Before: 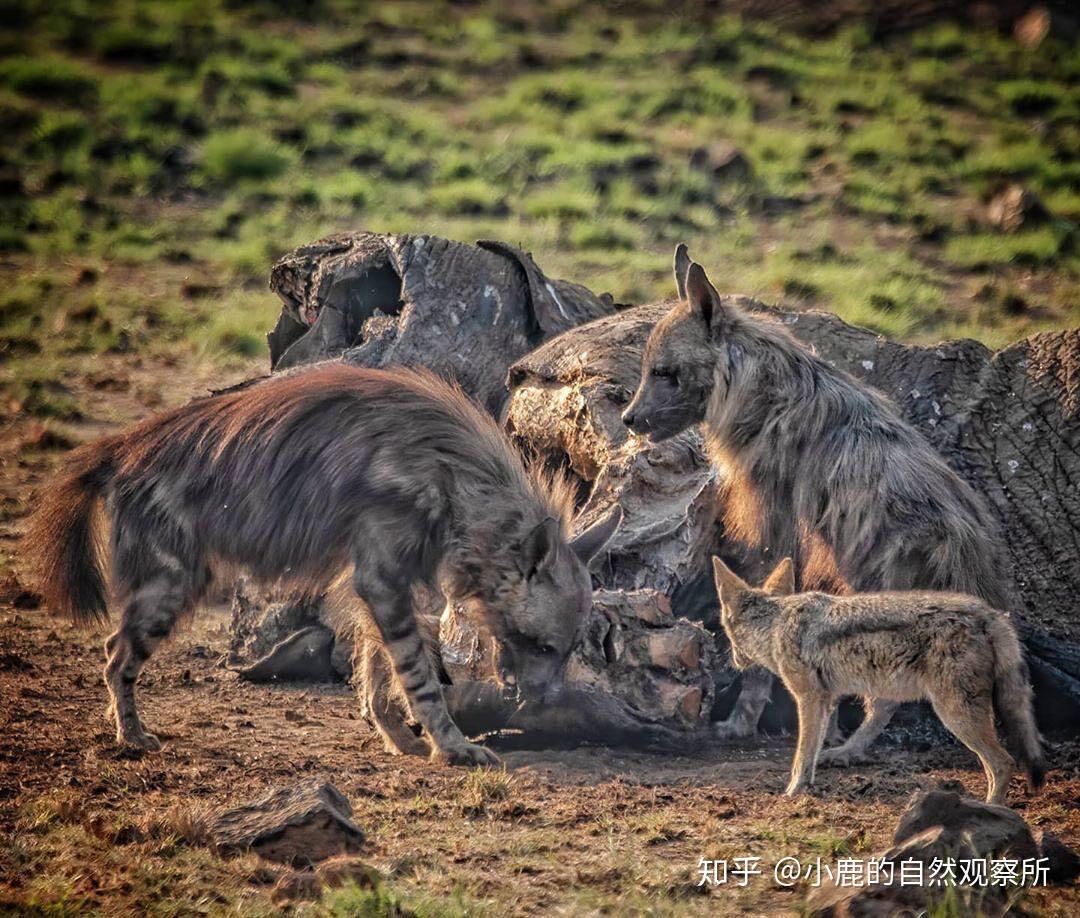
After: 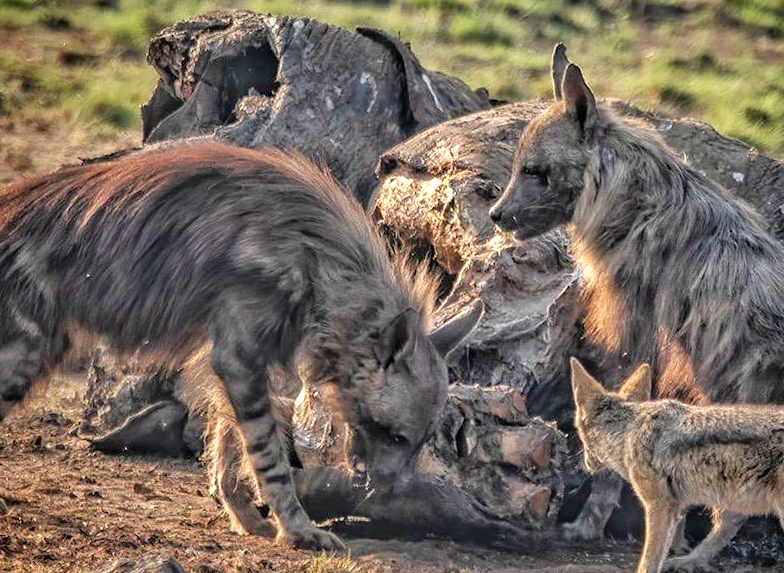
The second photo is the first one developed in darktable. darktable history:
exposure: compensate highlight preservation false
tone equalizer: -8 EV -0.384 EV, -7 EV -0.387 EV, -6 EV -0.325 EV, -5 EV -0.244 EV, -3 EV 0.233 EV, -2 EV 0.352 EV, -1 EV 0.364 EV, +0 EV 0.427 EV, smoothing 1
crop and rotate: angle -3.82°, left 9.741%, top 20.837%, right 12.104%, bottom 11.988%
